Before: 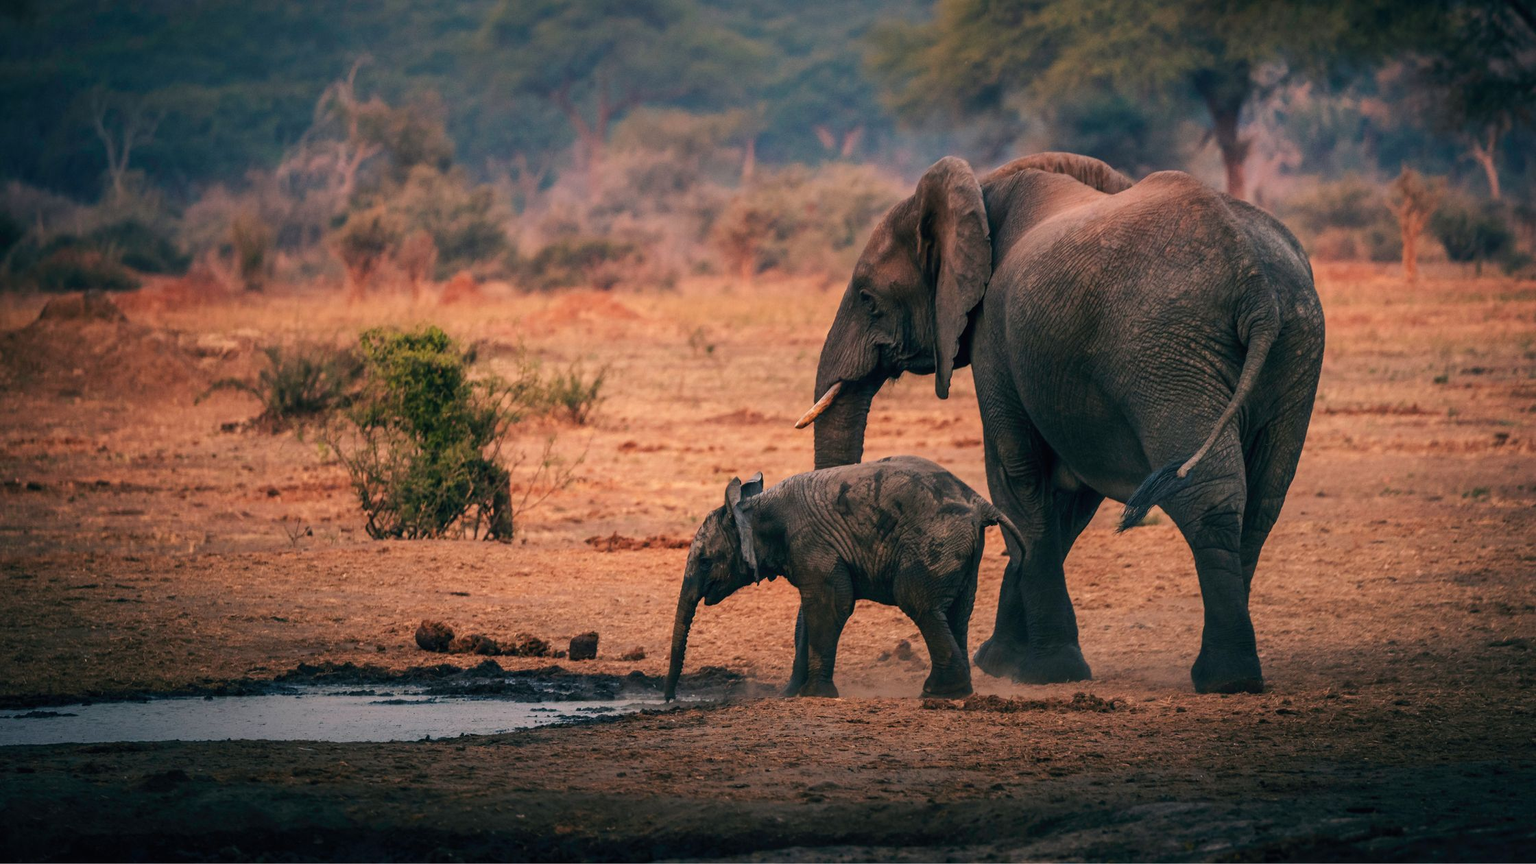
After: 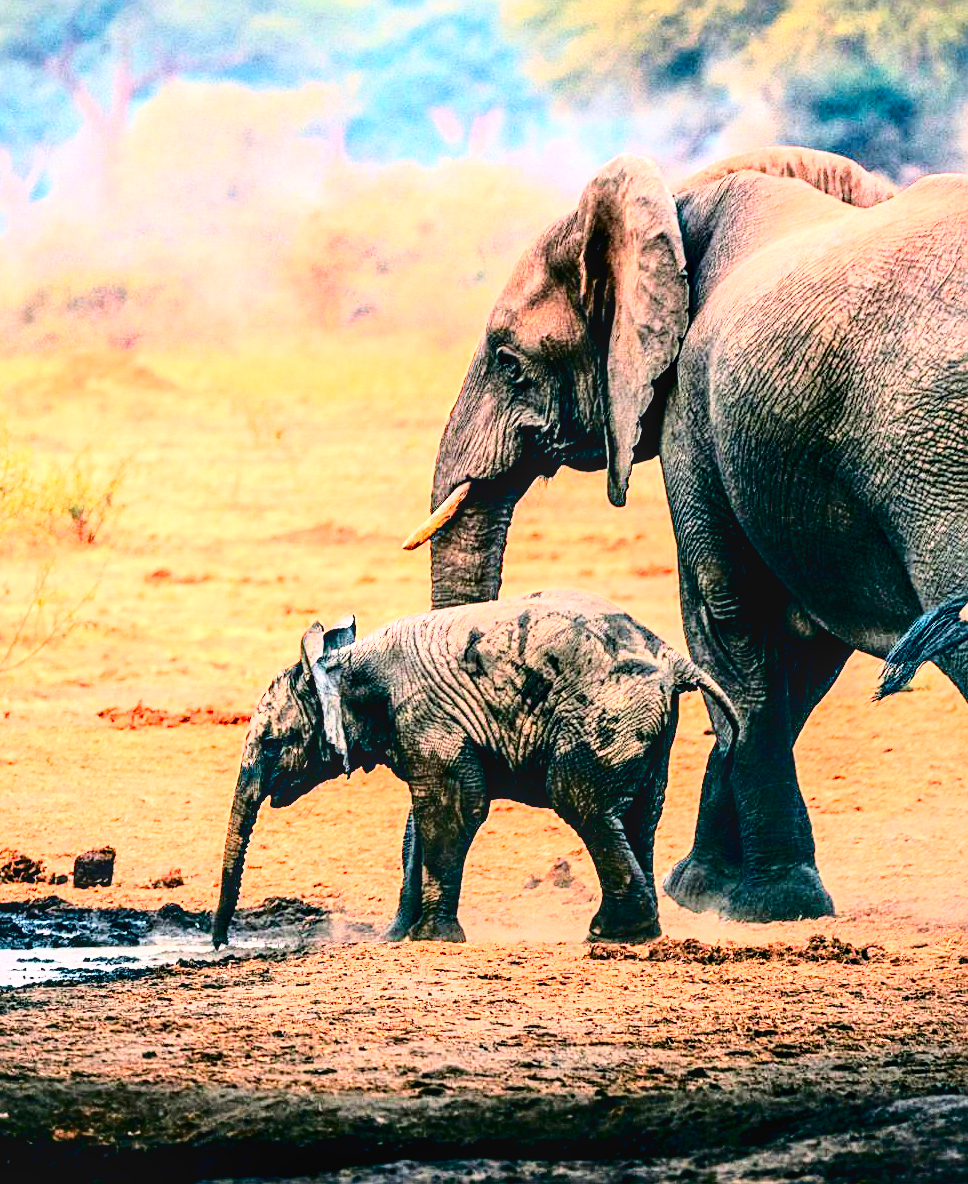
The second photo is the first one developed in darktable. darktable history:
exposure: black level correction 0.009, exposure 1.424 EV, compensate highlight preservation false
contrast brightness saturation: contrast 0.211, brightness -0.101, saturation 0.21
local contrast: on, module defaults
sharpen: radius 2.168, amount 0.378, threshold 0.12
base curve: curves: ch0 [(0, 0) (0.028, 0.03) (0.121, 0.232) (0.46, 0.748) (0.859, 0.968) (1, 1)]
crop: left 33.826%, top 6.016%, right 22.929%
tone equalizer: -8 EV -0.768 EV, -7 EV -0.714 EV, -6 EV -0.593 EV, -5 EV -0.407 EV, -3 EV 0.383 EV, -2 EV 0.6 EV, -1 EV 0.676 EV, +0 EV 0.766 EV
